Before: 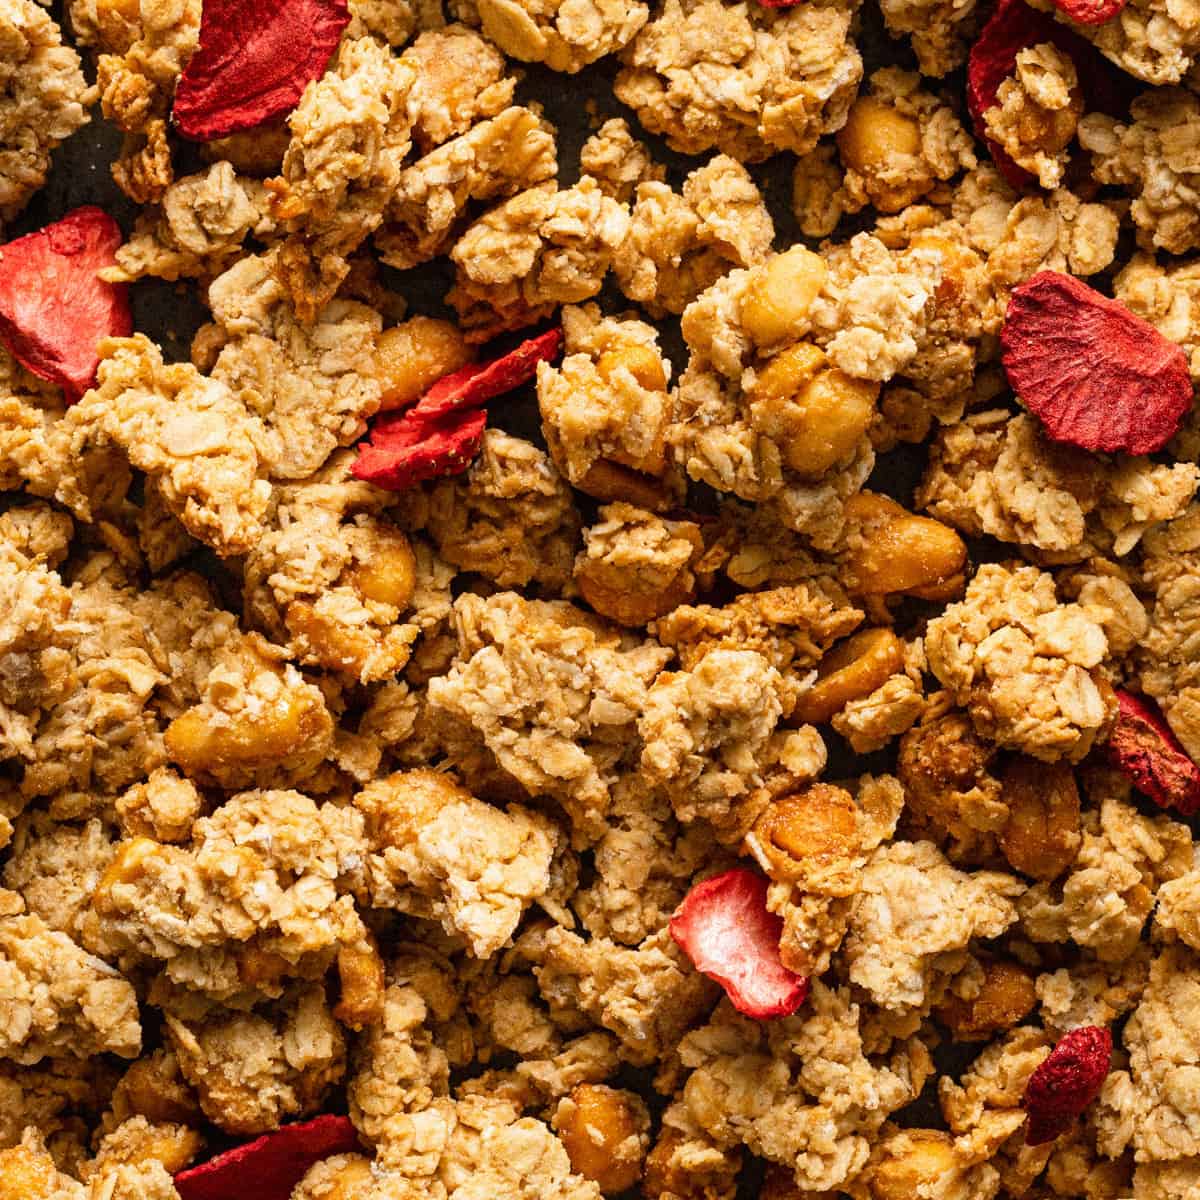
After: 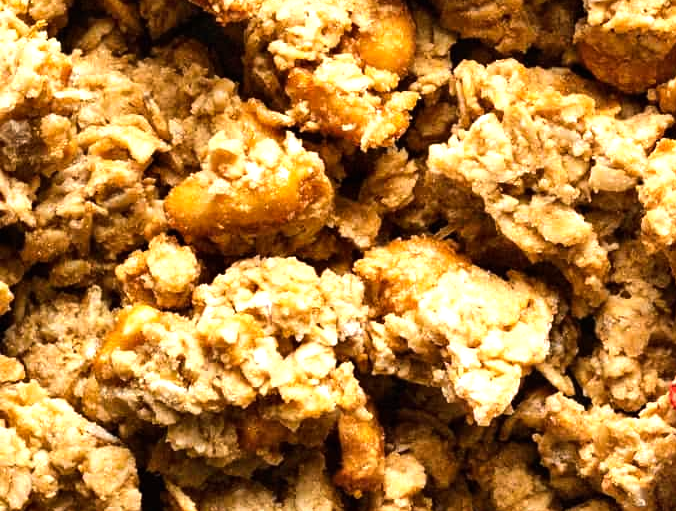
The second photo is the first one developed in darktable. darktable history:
shadows and highlights: soften with gaussian
tone equalizer: -8 EV -0.75 EV, -7 EV -0.7 EV, -6 EV -0.6 EV, -5 EV -0.4 EV, -3 EV 0.4 EV, -2 EV 0.6 EV, -1 EV 0.7 EV, +0 EV 0.75 EV, edges refinement/feathering 500, mask exposure compensation -1.57 EV, preserve details no
crop: top 44.483%, right 43.593%, bottom 12.892%
